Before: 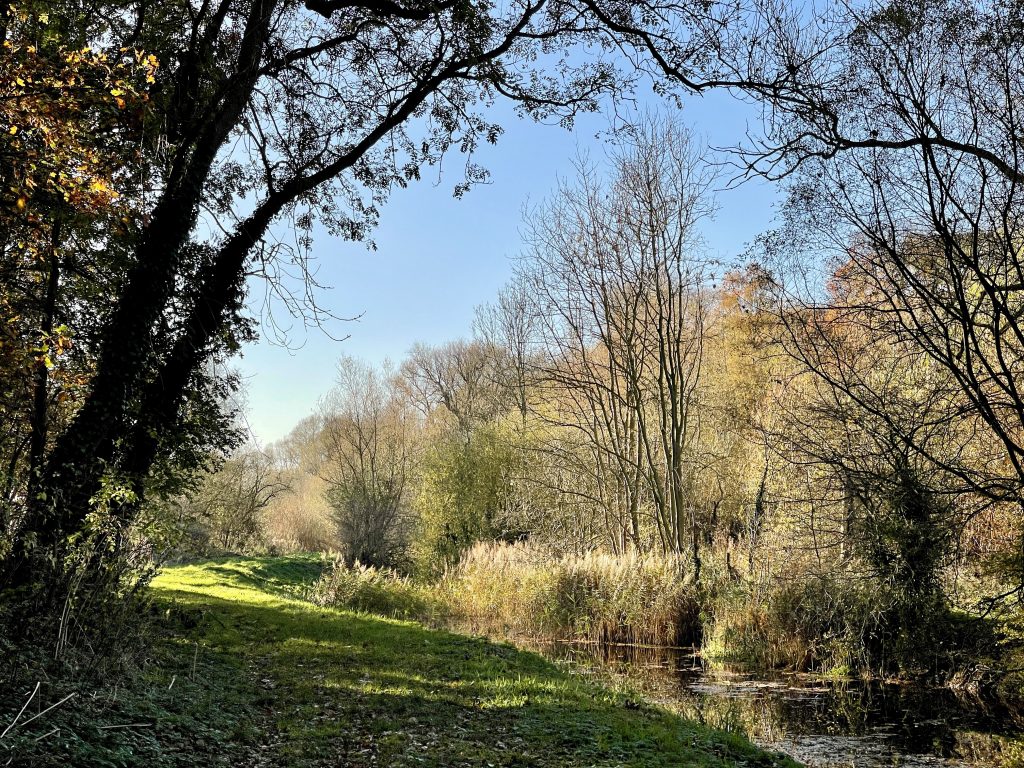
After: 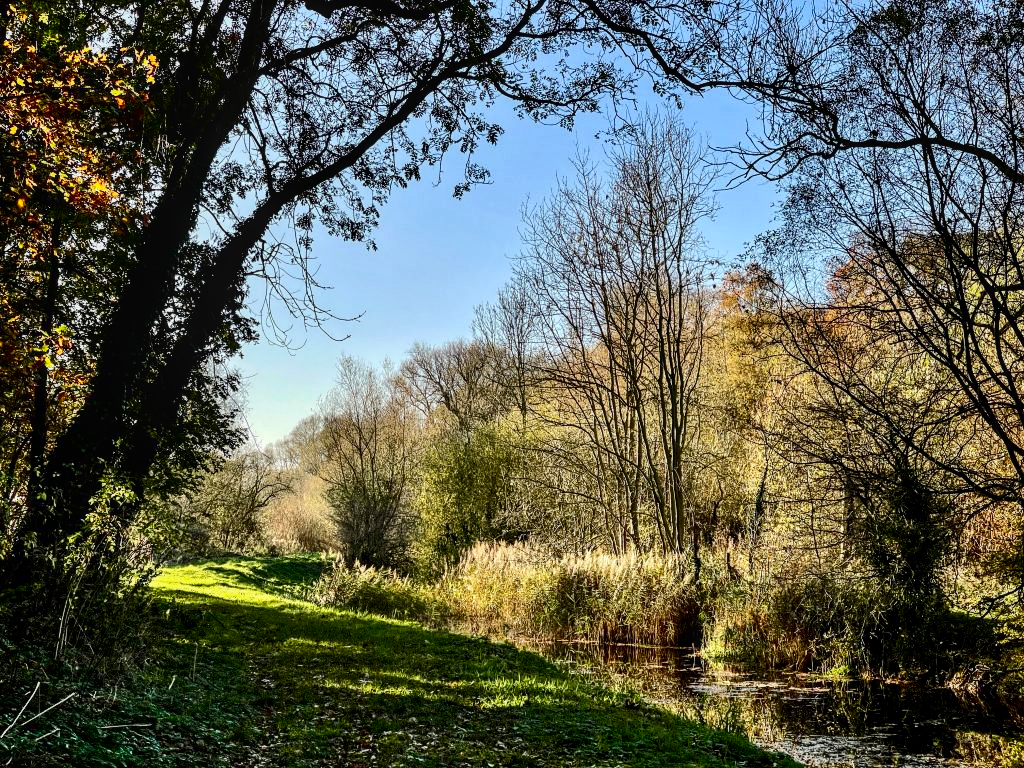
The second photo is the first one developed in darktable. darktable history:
shadows and highlights: highlights color adjustment 0%, soften with gaussian
local contrast: on, module defaults
contrast brightness saturation: contrast 0.22, brightness -0.19, saturation 0.24
